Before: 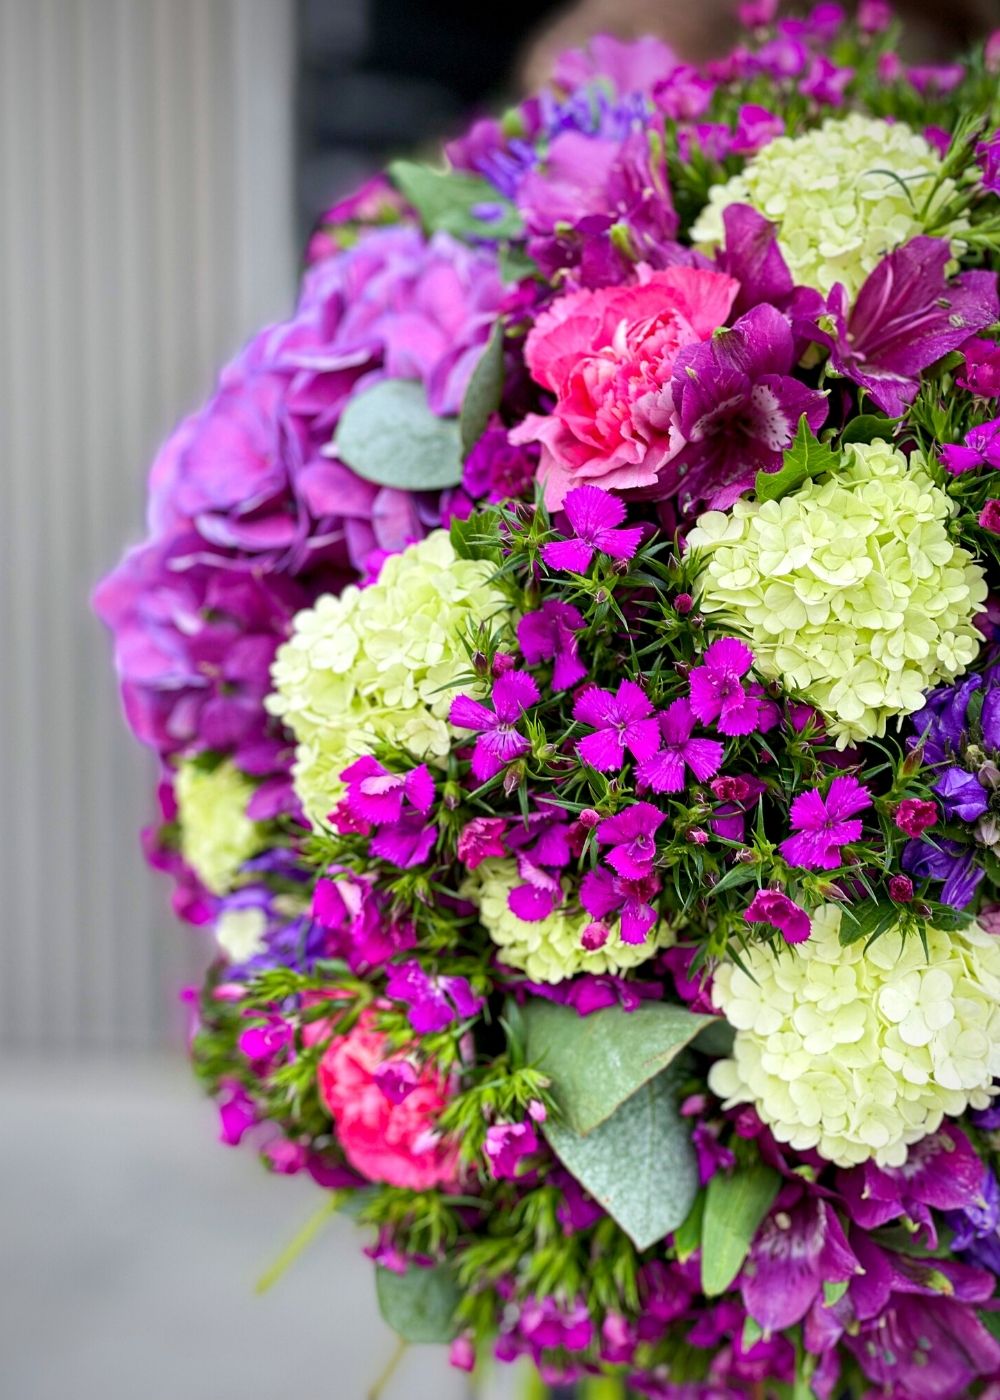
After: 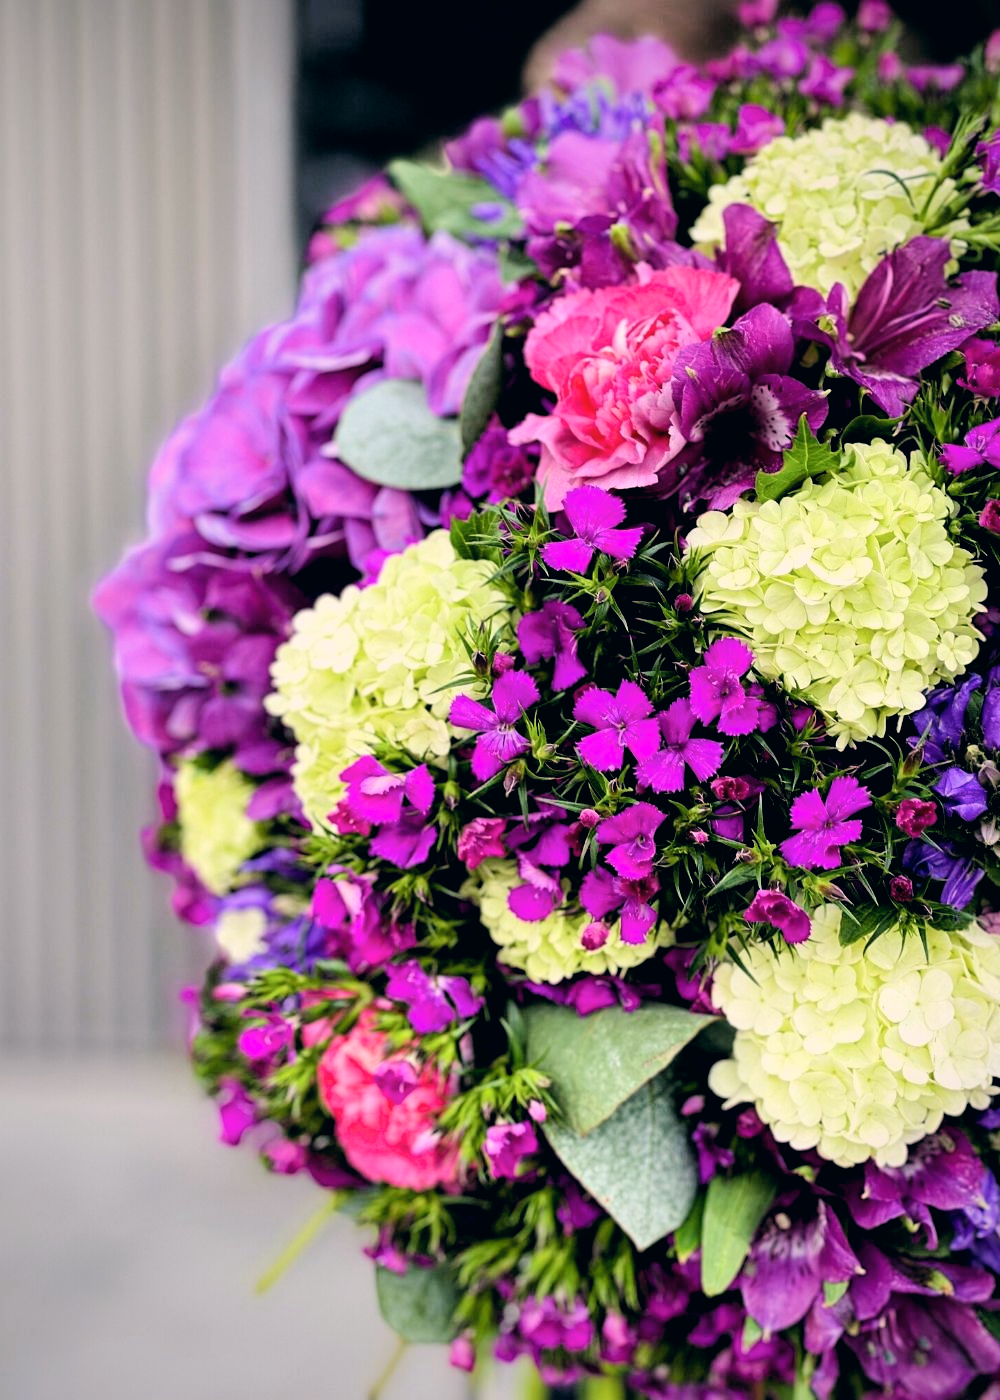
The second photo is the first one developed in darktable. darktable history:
color correction: highlights a* 5.4, highlights b* 5.35, shadows a* -4.57, shadows b* -5.11
filmic rgb: black relative exposure -3.96 EV, white relative exposure 3 EV, hardness 2.99, contrast 1.412, color science v6 (2022)
tone equalizer: edges refinement/feathering 500, mask exposure compensation -1.57 EV, preserve details no
